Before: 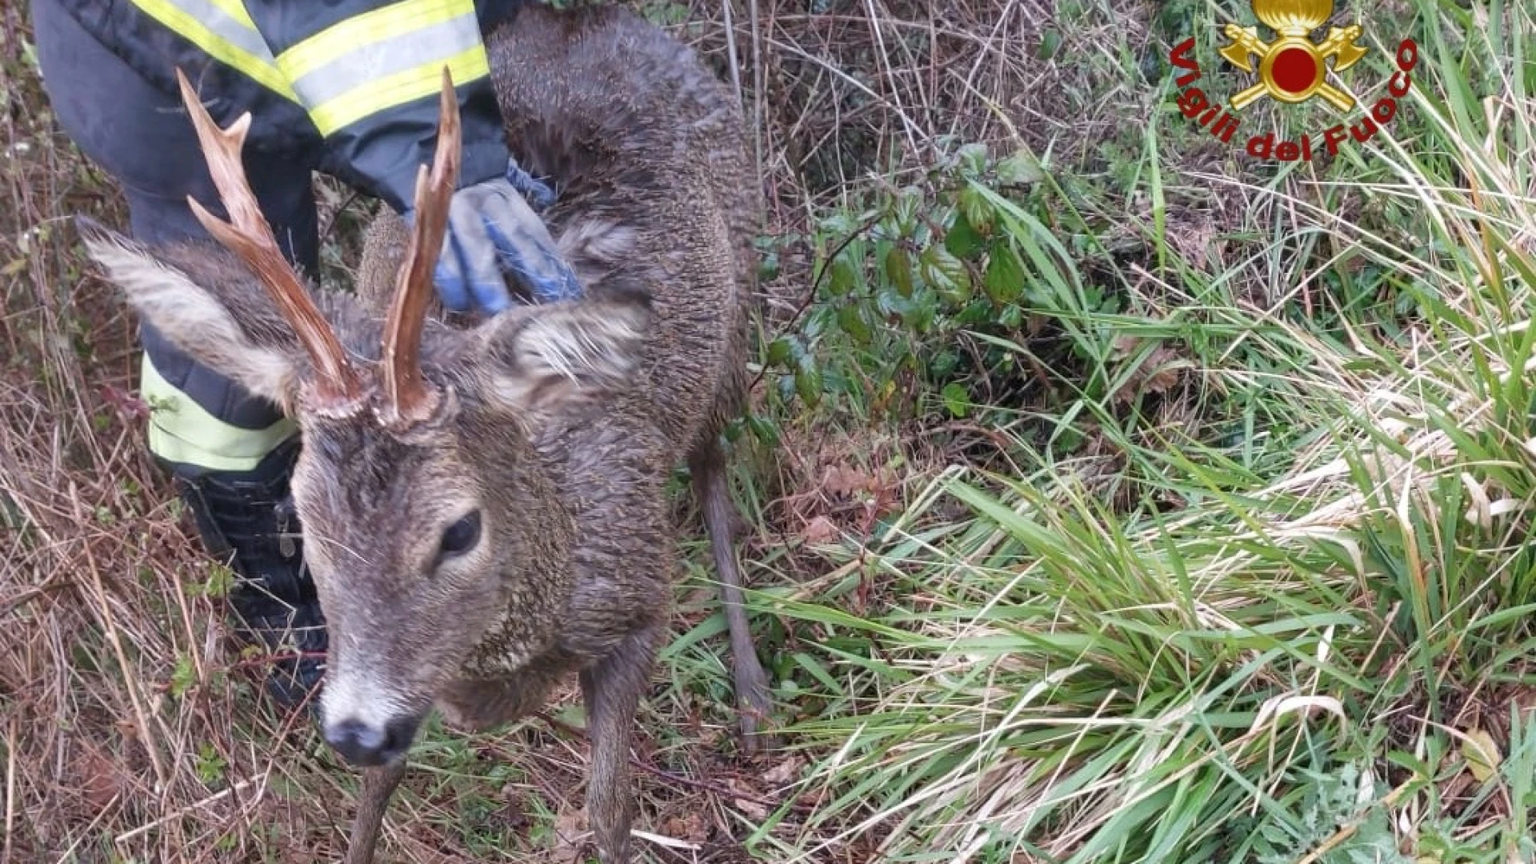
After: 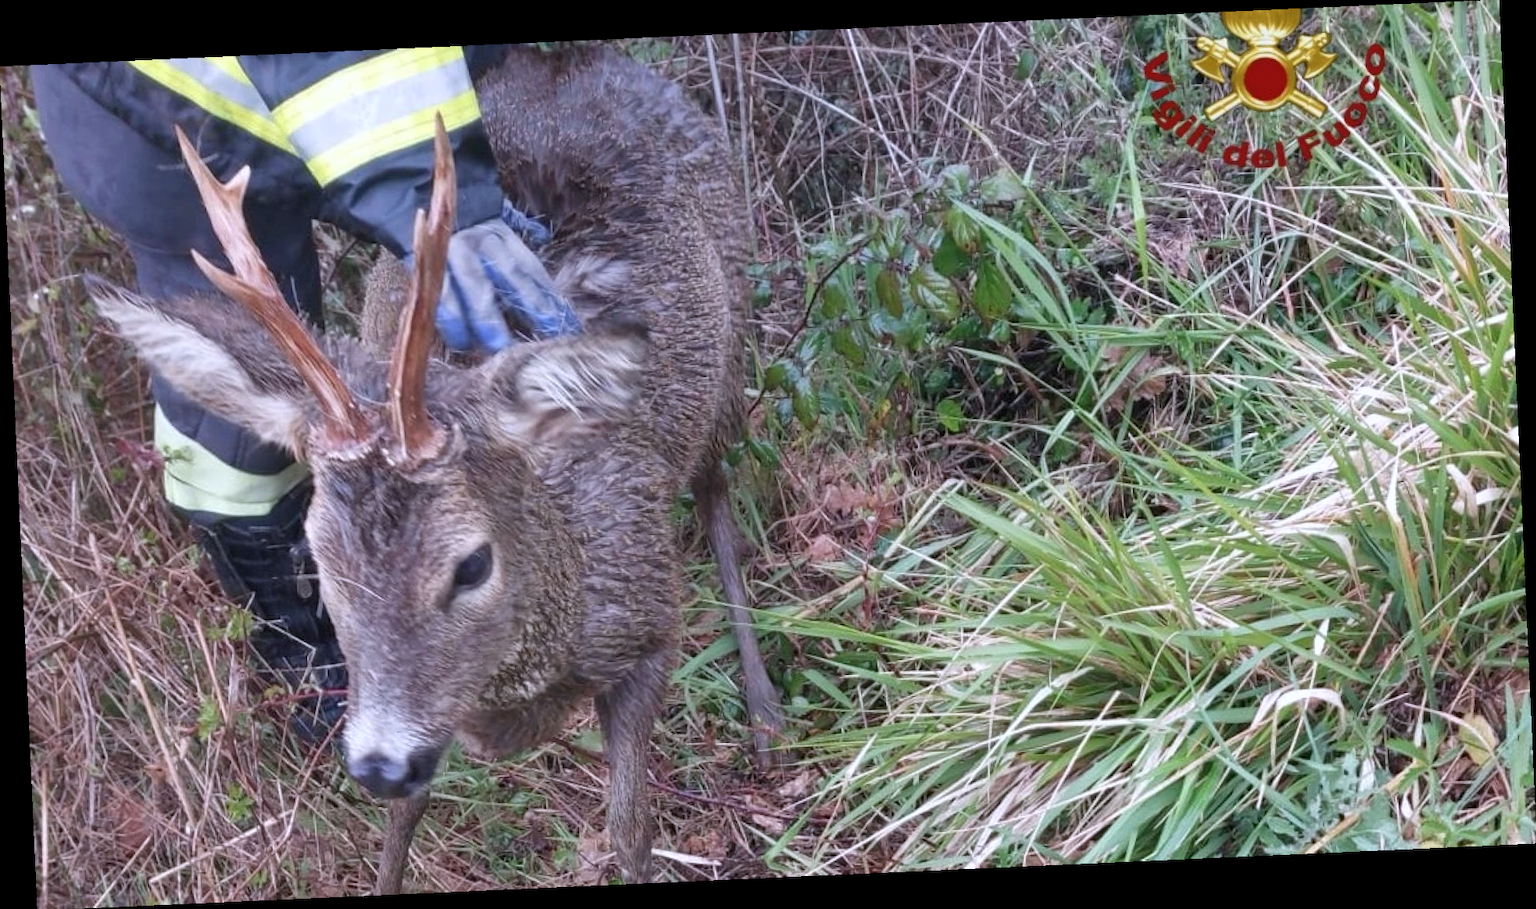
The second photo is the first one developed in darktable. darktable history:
color calibration: illuminant as shot in camera, x 0.358, y 0.373, temperature 4628.91 K
rotate and perspective: rotation -2.56°, automatic cropping off
